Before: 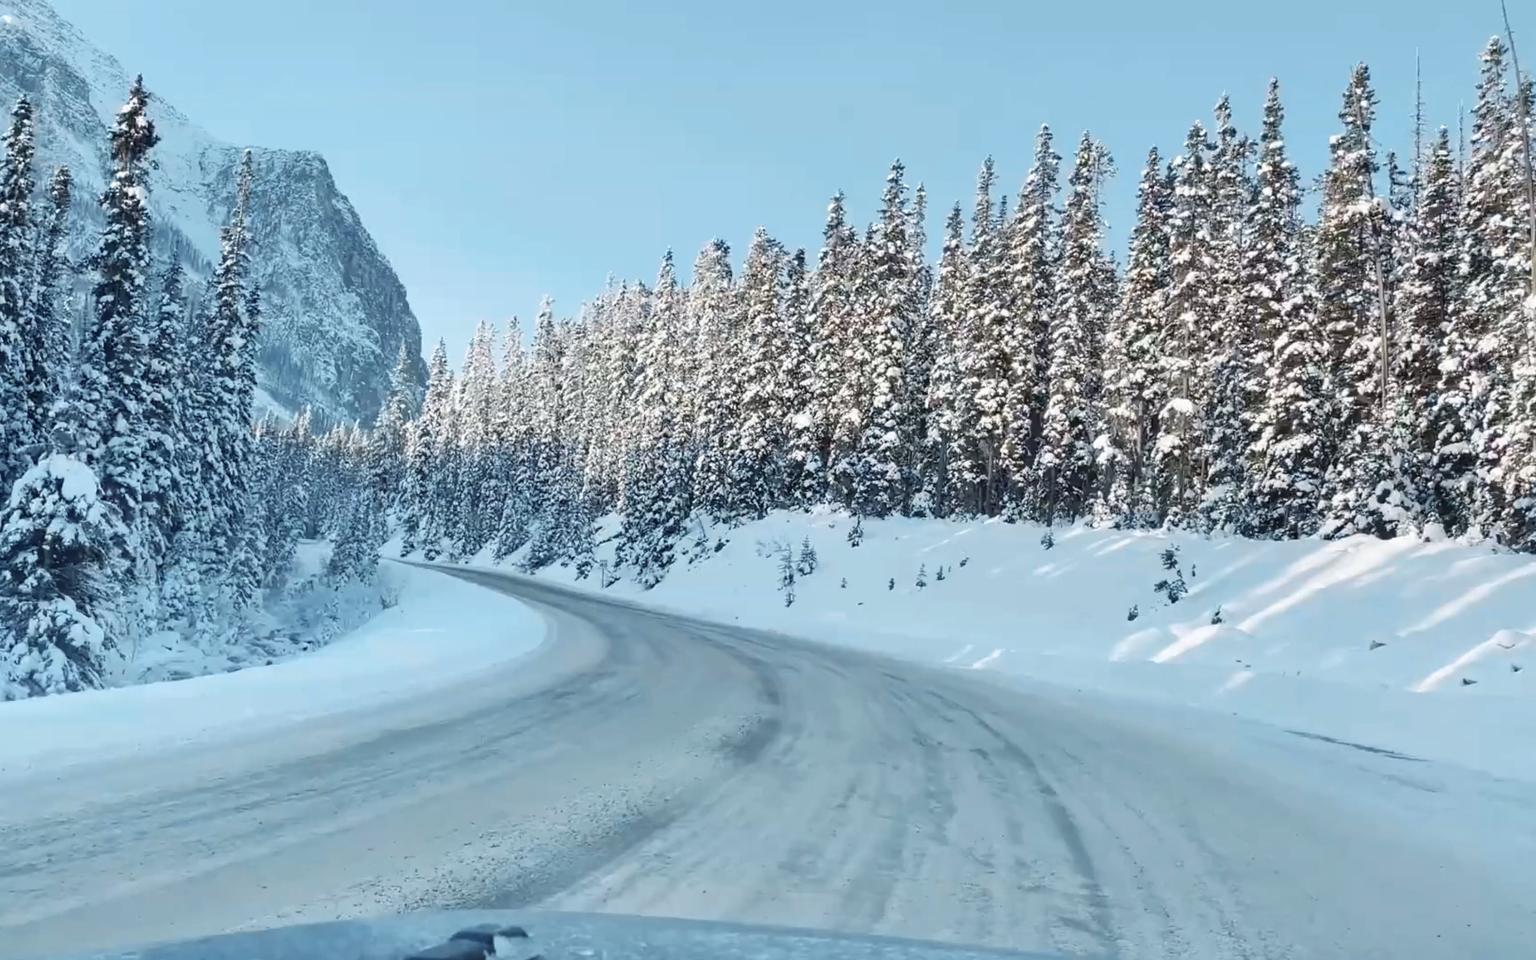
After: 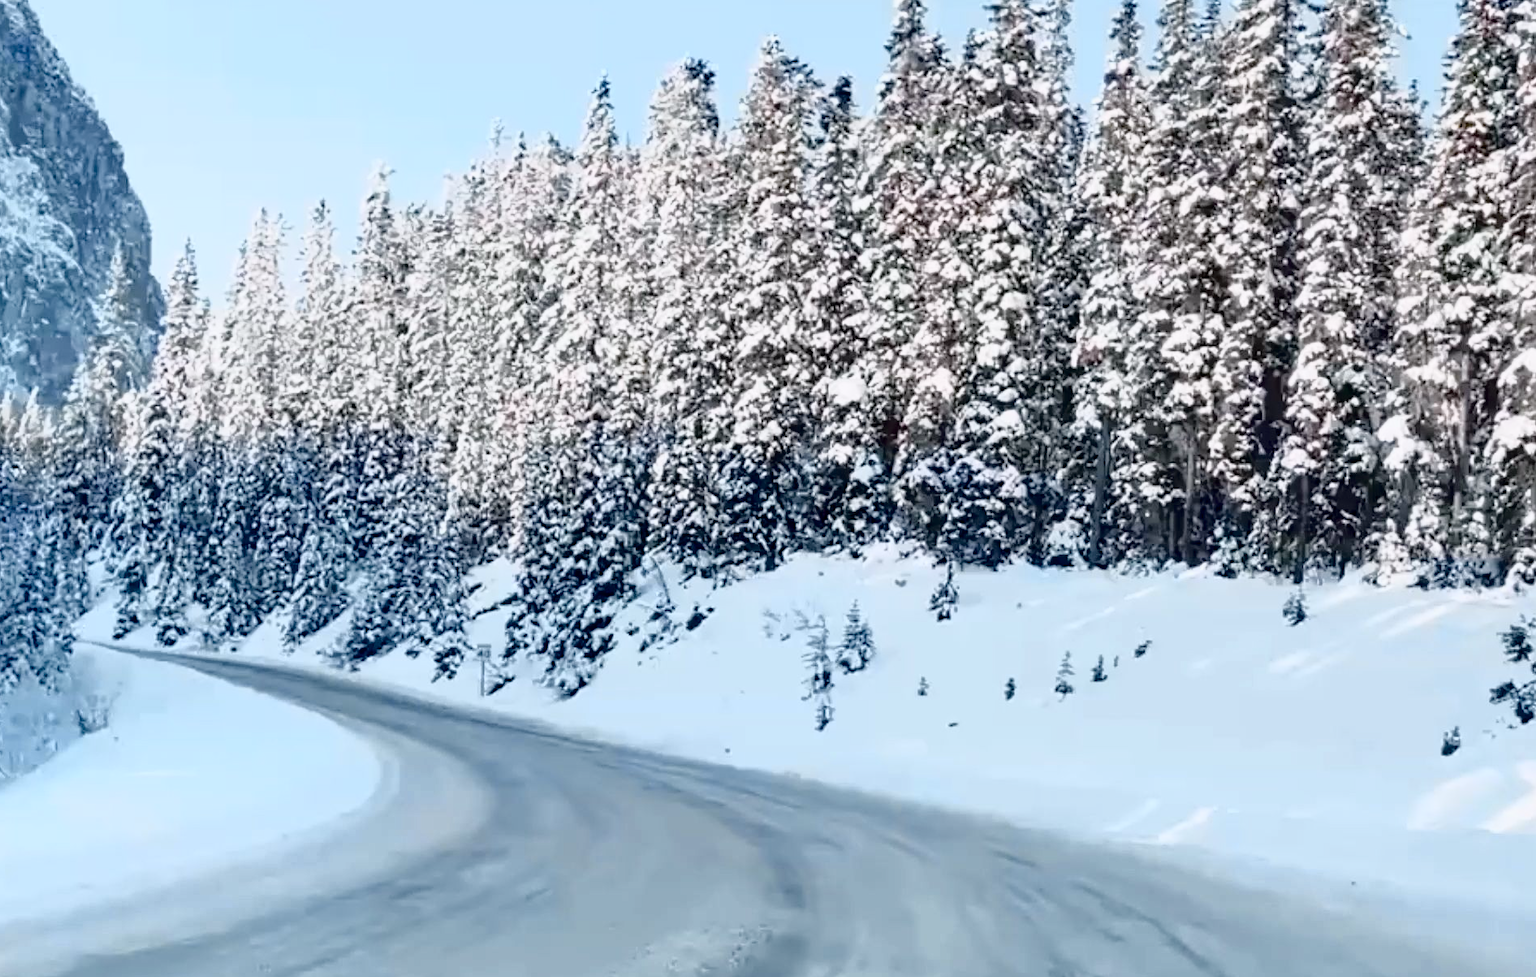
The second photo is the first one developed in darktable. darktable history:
crop and rotate: left 22.063%, top 21.618%, right 23.172%, bottom 22.605%
color balance rgb: perceptual saturation grading › global saturation 20%, perceptual saturation grading › highlights -25.414%, perceptual saturation grading › shadows 24.084%, saturation formula JzAzBz (2021)
tone curve: curves: ch0 [(0, 0) (0.105, 0.044) (0.195, 0.128) (0.283, 0.283) (0.384, 0.404) (0.485, 0.531) (0.638, 0.681) (0.795, 0.879) (1, 0.977)]; ch1 [(0, 0) (0.161, 0.092) (0.35, 0.33) (0.379, 0.401) (0.456, 0.469) (0.498, 0.503) (0.531, 0.537) (0.596, 0.621) (0.635, 0.671) (1, 1)]; ch2 [(0, 0) (0.371, 0.362) (0.437, 0.437) (0.483, 0.484) (0.53, 0.515) (0.56, 0.58) (0.622, 0.606) (1, 1)], color space Lab, independent channels, preserve colors none
